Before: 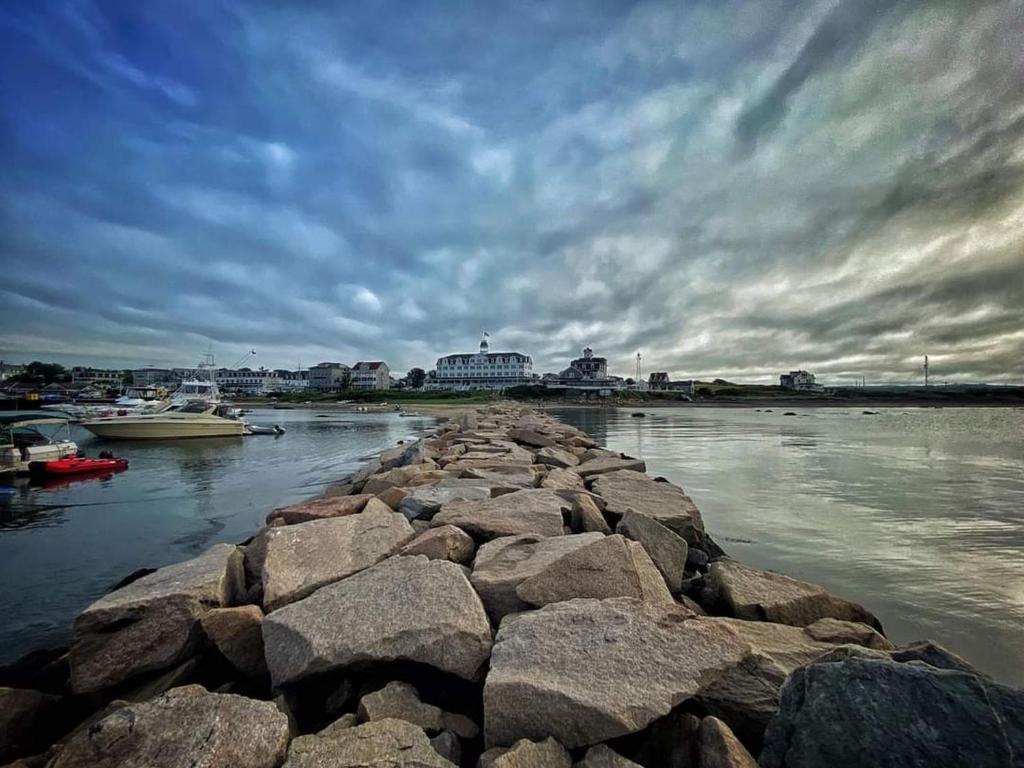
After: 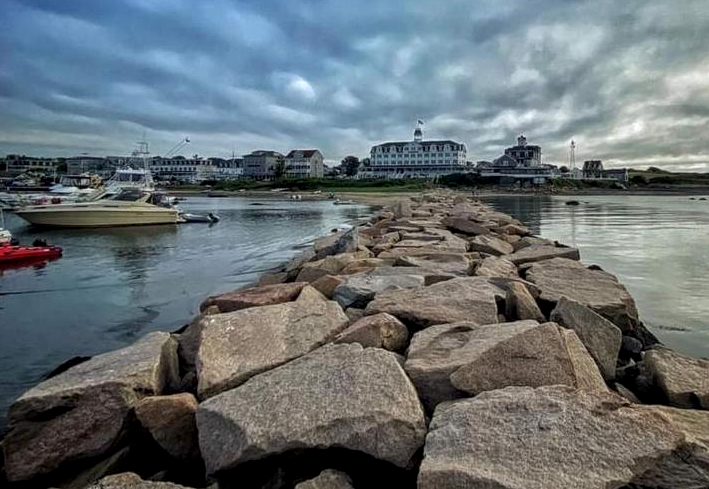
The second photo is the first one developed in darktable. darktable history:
local contrast: on, module defaults
crop: left 6.488%, top 27.668%, right 24.183%, bottom 8.656%
